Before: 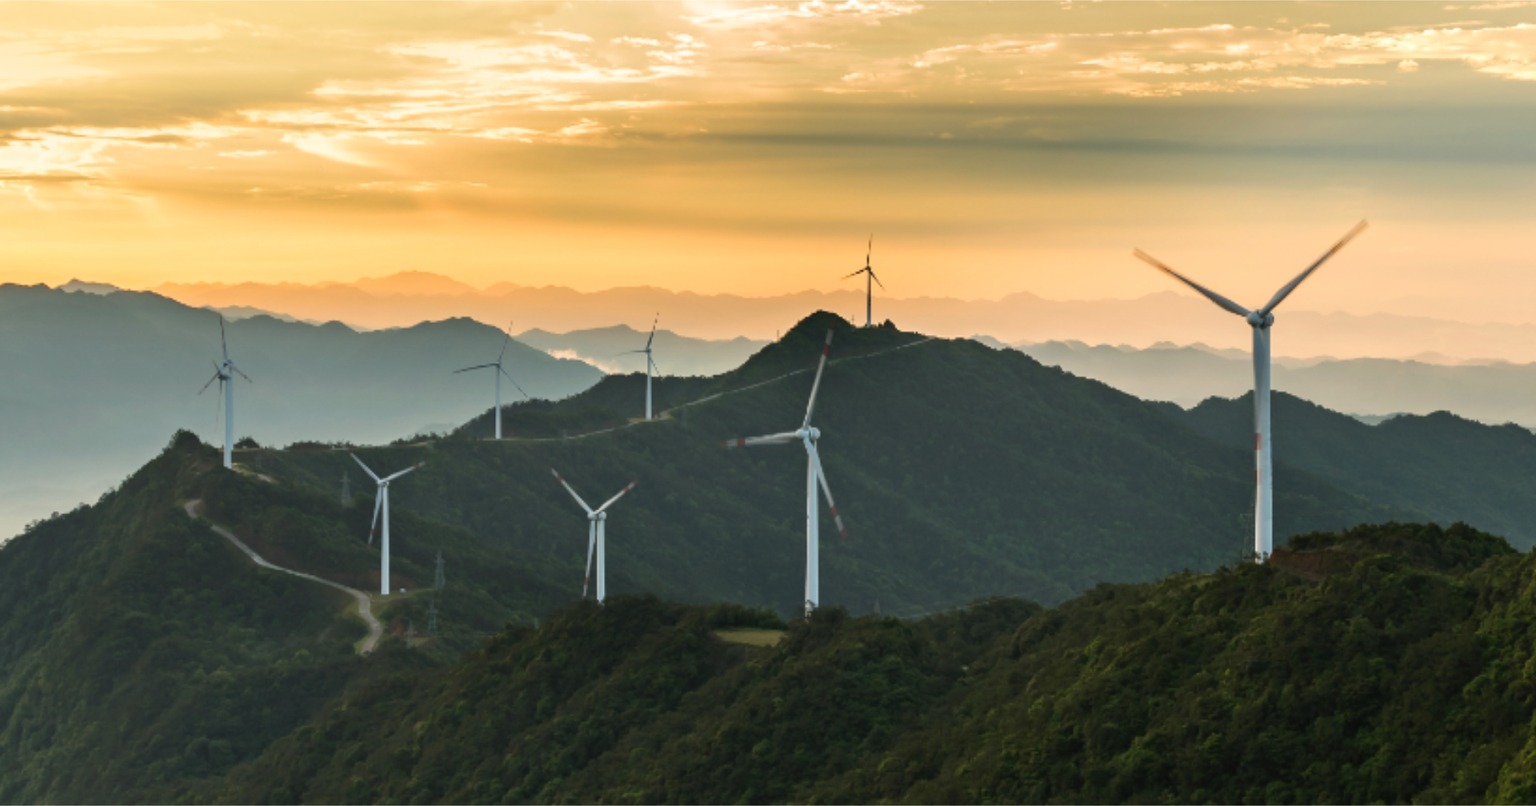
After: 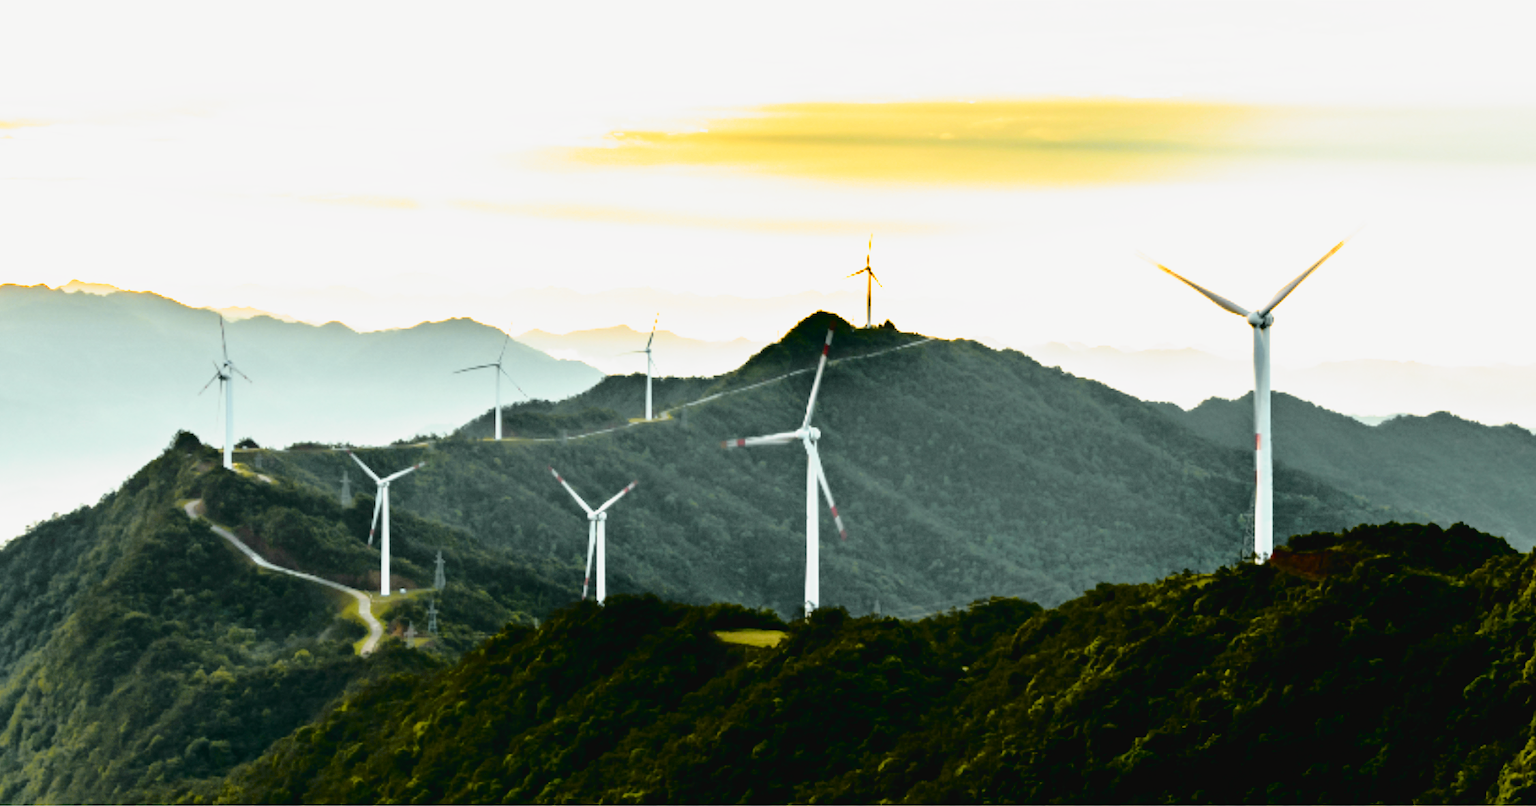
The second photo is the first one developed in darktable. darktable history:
exposure: black level correction 0.007, exposure 0.093 EV, compensate highlight preservation false
filmic rgb: middle gray luminance 8.8%, black relative exposure -6.3 EV, white relative exposure 2.7 EV, threshold 6 EV, target black luminance 0%, hardness 4.74, latitude 73.47%, contrast 1.332, shadows ↔ highlights balance 10.13%, add noise in highlights 0, preserve chrominance no, color science v3 (2019), use custom middle-gray values true, iterations of high-quality reconstruction 0, contrast in highlights soft, enable highlight reconstruction true
tone curve: curves: ch0 [(0, 0.029) (0.168, 0.142) (0.359, 0.44) (0.469, 0.544) (0.634, 0.722) (0.858, 0.903) (1, 0.968)]; ch1 [(0, 0) (0.437, 0.453) (0.472, 0.47) (0.502, 0.502) (0.54, 0.534) (0.57, 0.592) (0.618, 0.66) (0.699, 0.749) (0.859, 0.919) (1, 1)]; ch2 [(0, 0) (0.33, 0.301) (0.421, 0.443) (0.476, 0.498) (0.505, 0.503) (0.547, 0.557) (0.586, 0.634) (0.608, 0.676) (1, 1)], color space Lab, independent channels, preserve colors none
